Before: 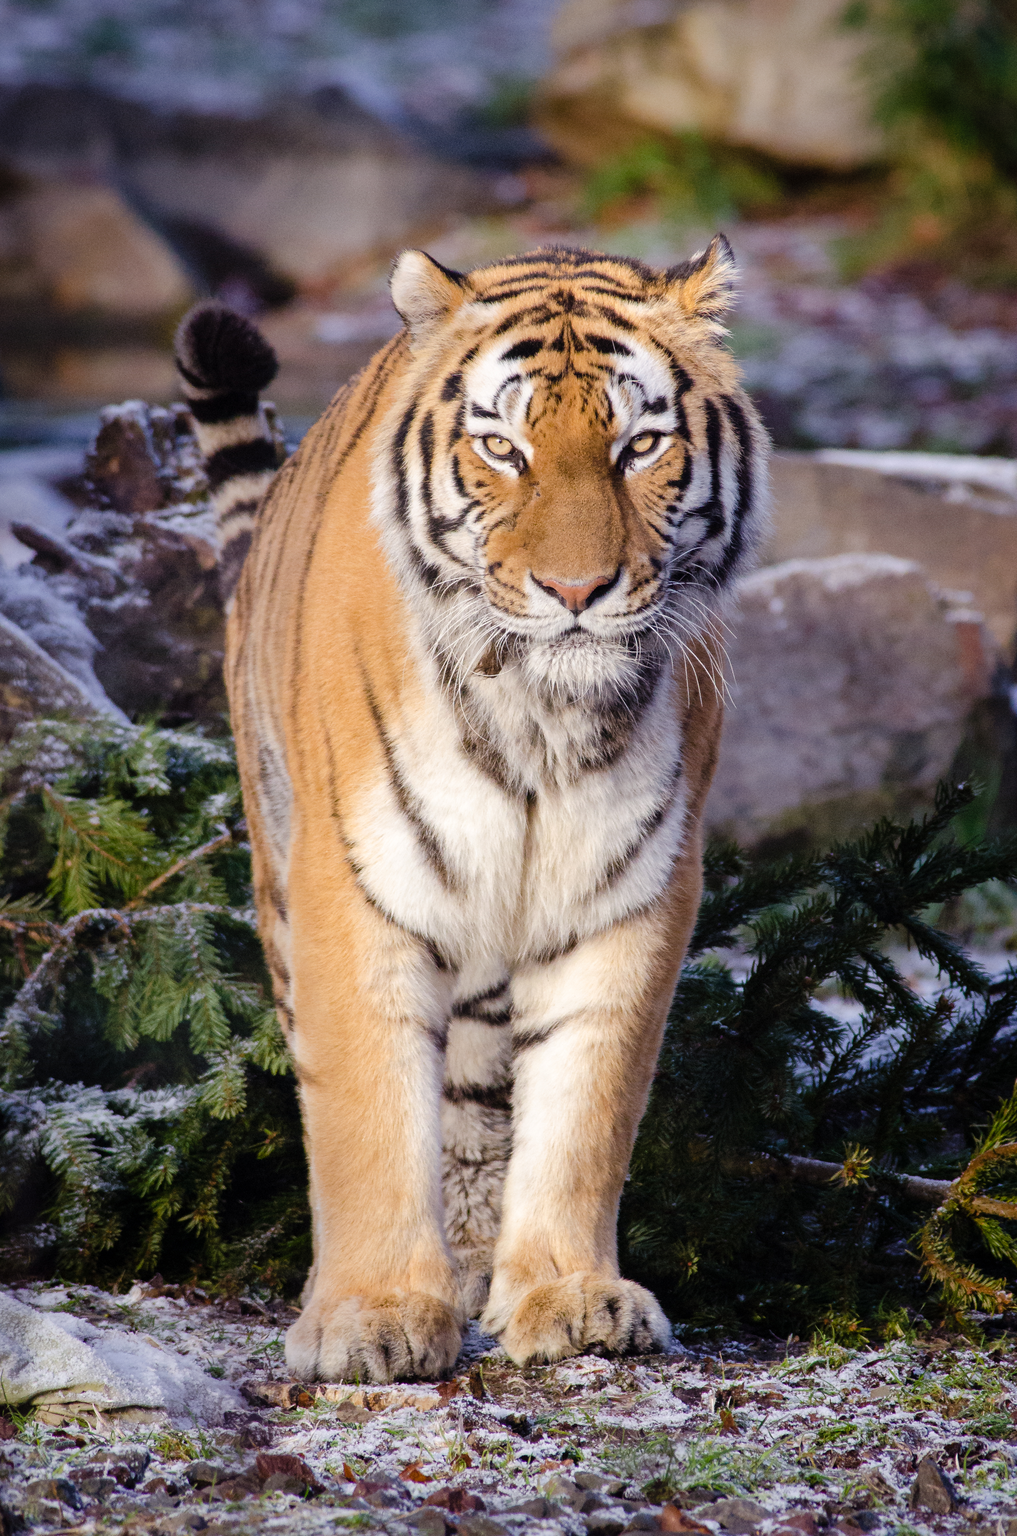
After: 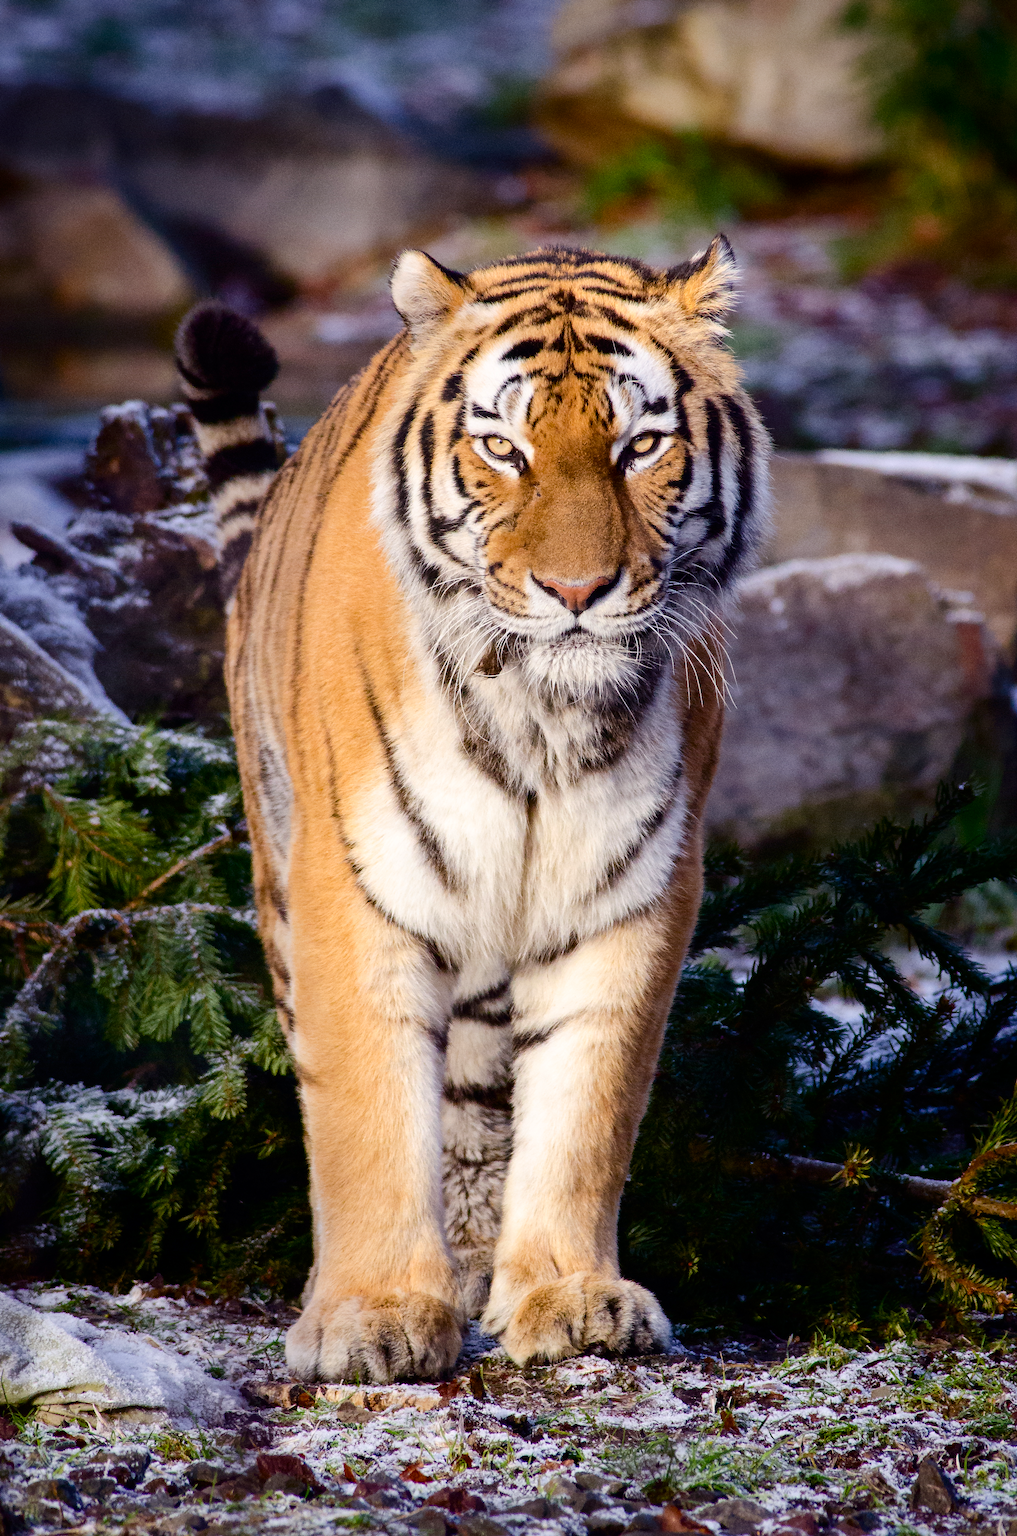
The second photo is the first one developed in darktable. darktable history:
contrast brightness saturation: contrast 0.194, brightness -0.109, saturation 0.21
